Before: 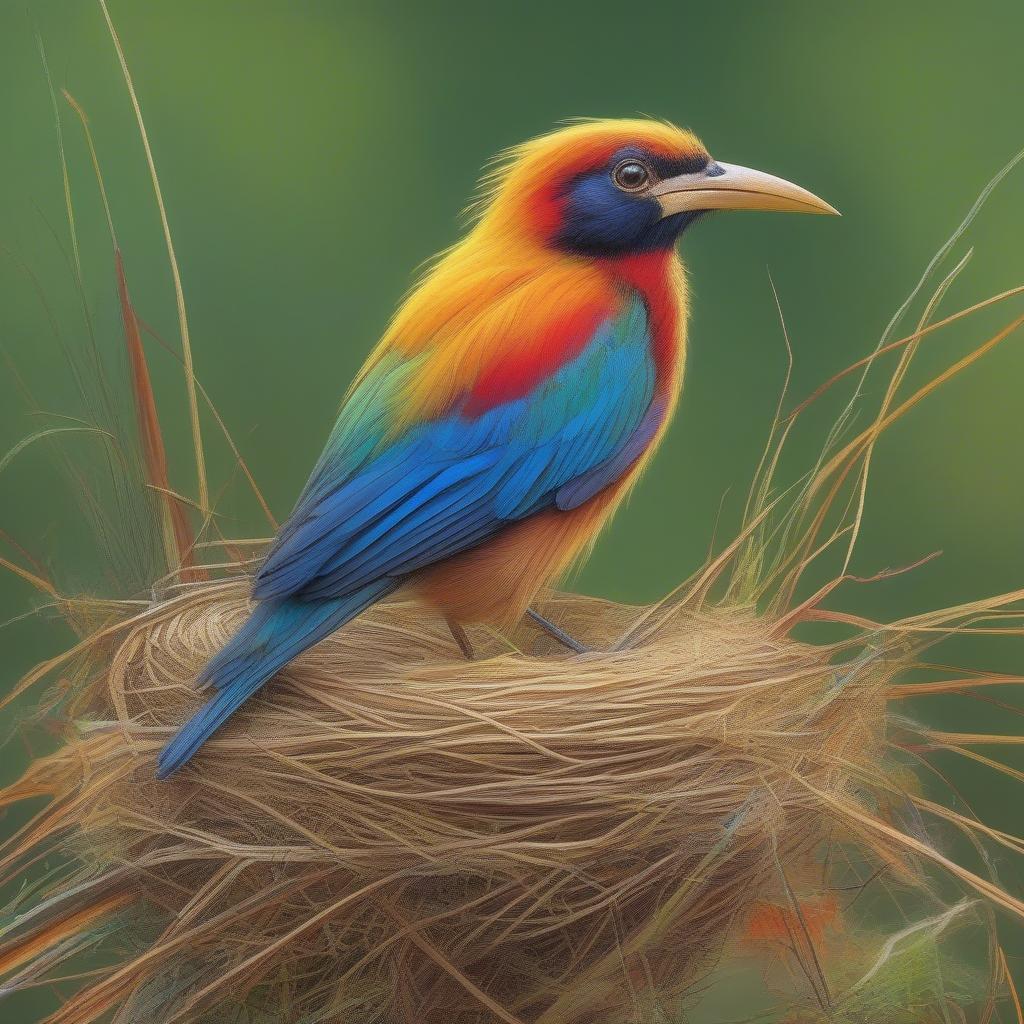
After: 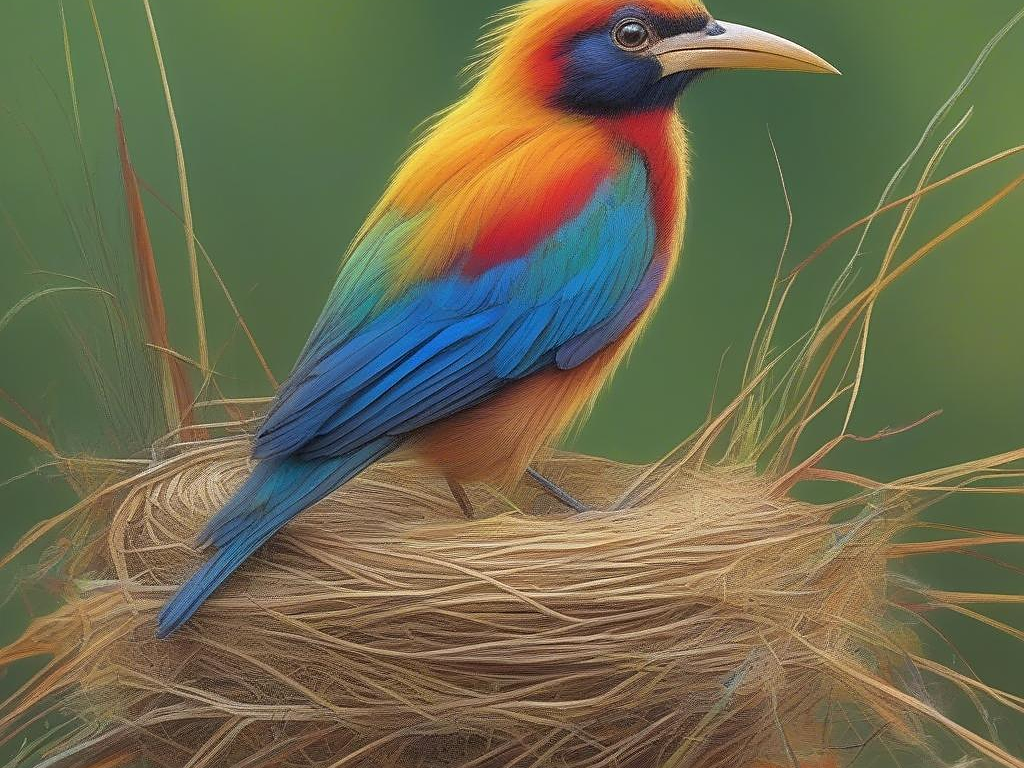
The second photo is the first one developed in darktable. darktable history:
sharpen: on, module defaults
crop: top 13.819%, bottom 11.169%
